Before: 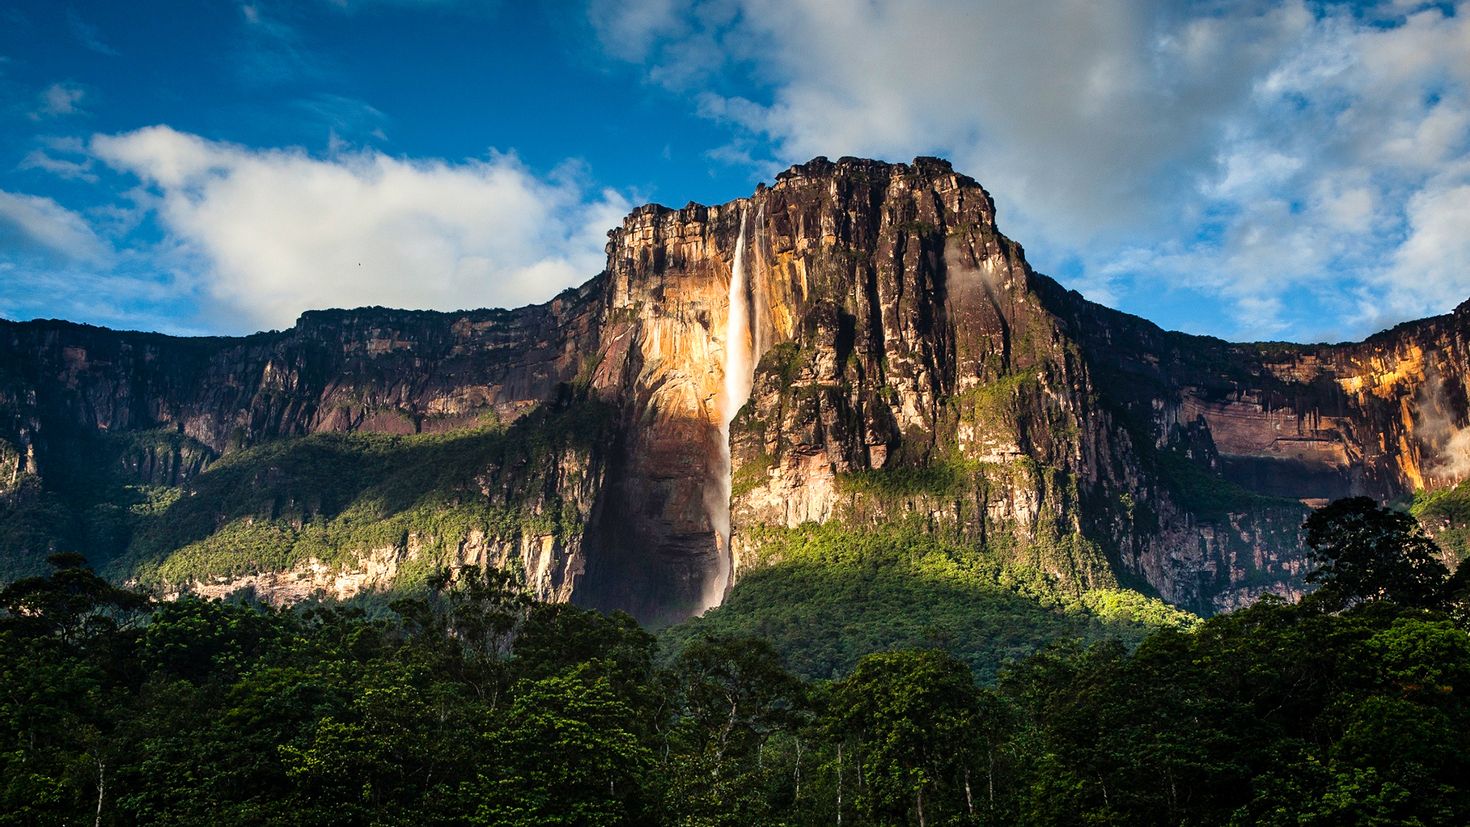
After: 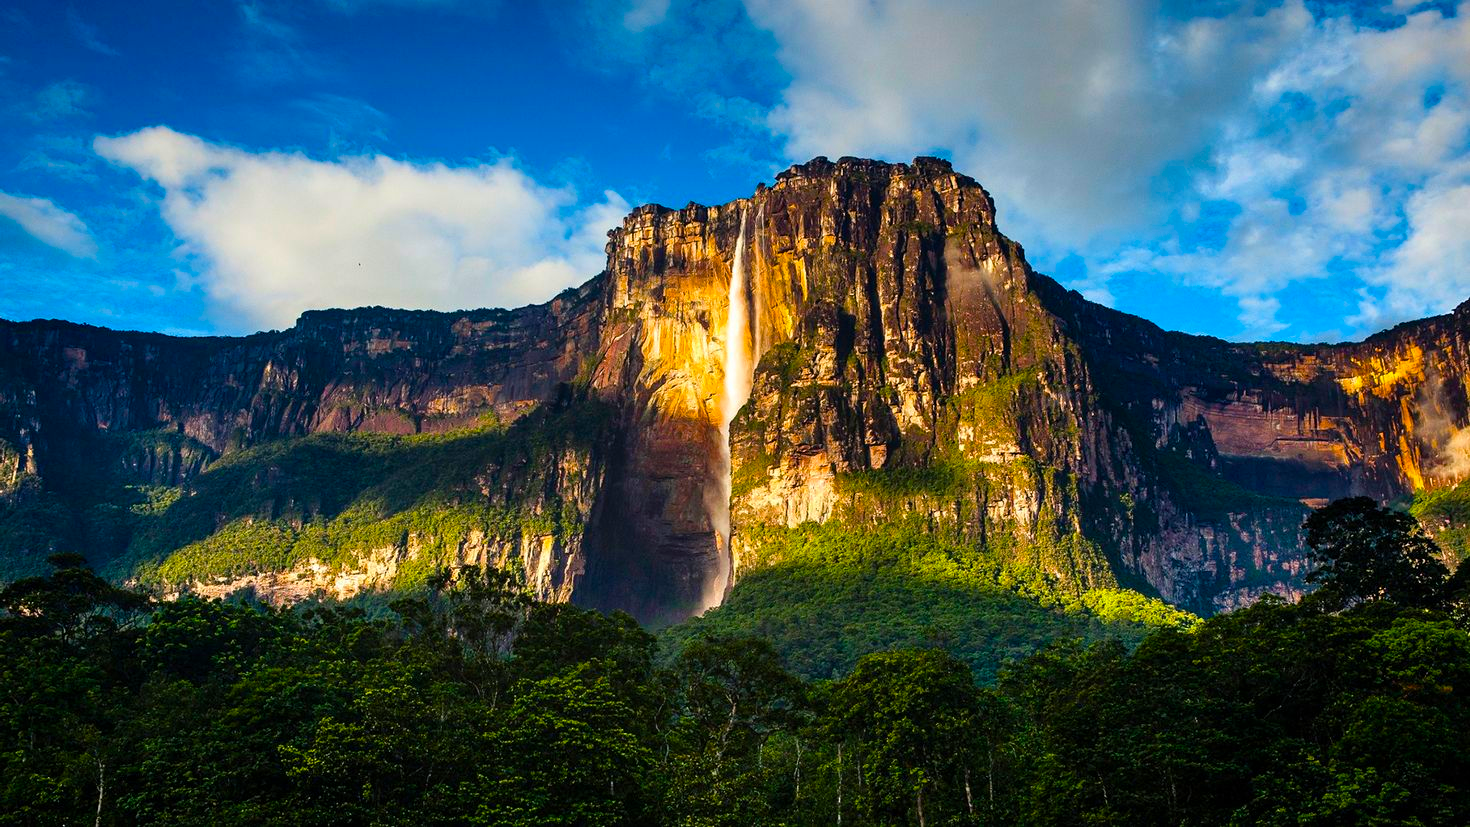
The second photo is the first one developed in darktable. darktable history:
color balance rgb: shadows lift › chroma 2.034%, shadows lift › hue 250.93°, linear chroma grading › global chroma 15.479%, perceptual saturation grading › global saturation 32.872%, global vibrance 20%
